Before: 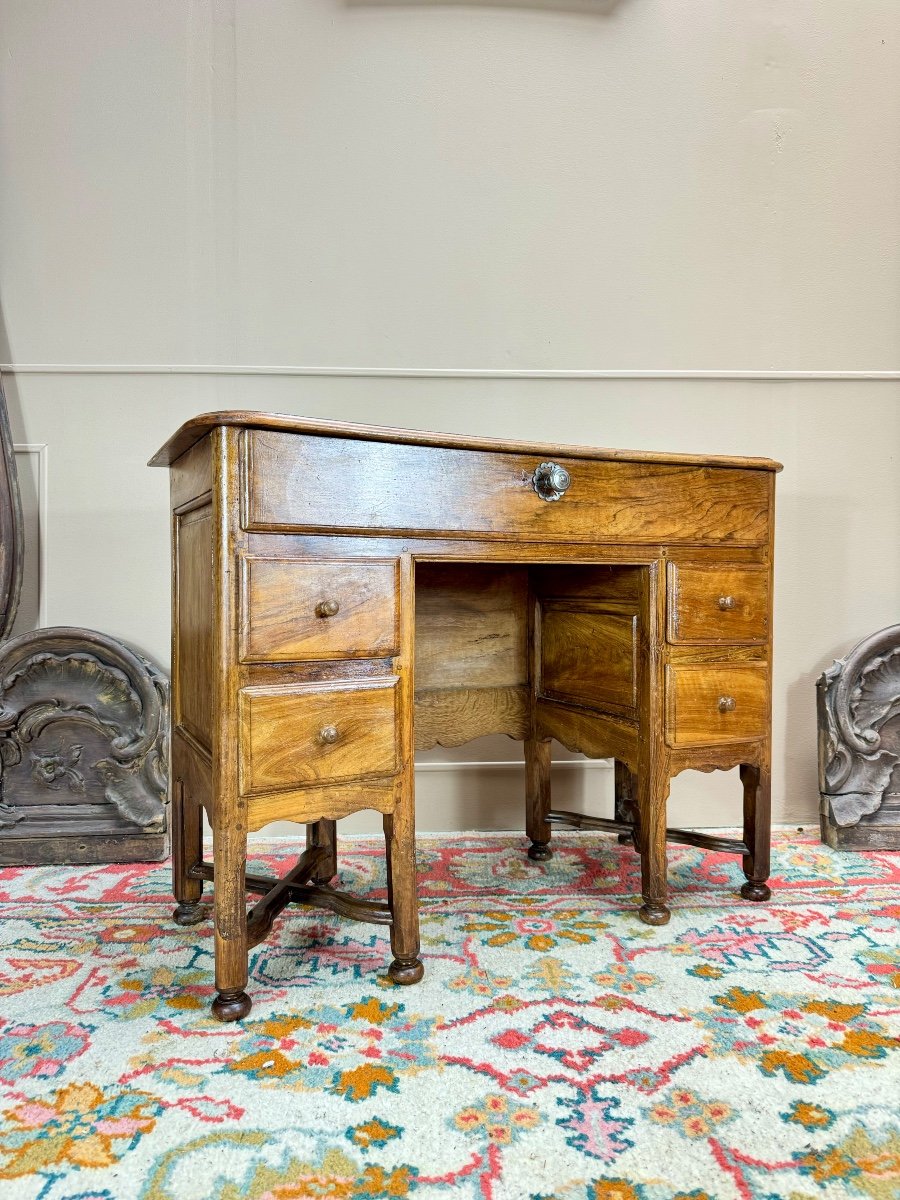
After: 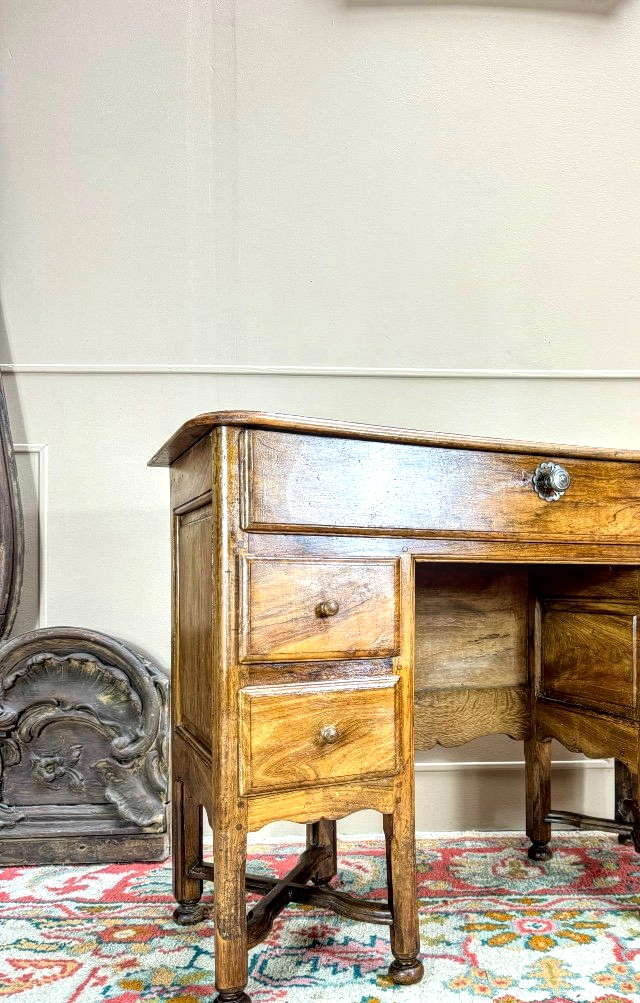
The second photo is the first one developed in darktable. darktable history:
crop: right 28.862%, bottom 16.408%
local contrast: detail 130%
tone equalizer: -8 EV -0.383 EV, -7 EV -0.421 EV, -6 EV -0.323 EV, -5 EV -0.202 EV, -3 EV 0.249 EV, -2 EV 0.349 EV, -1 EV 0.398 EV, +0 EV 0.418 EV
